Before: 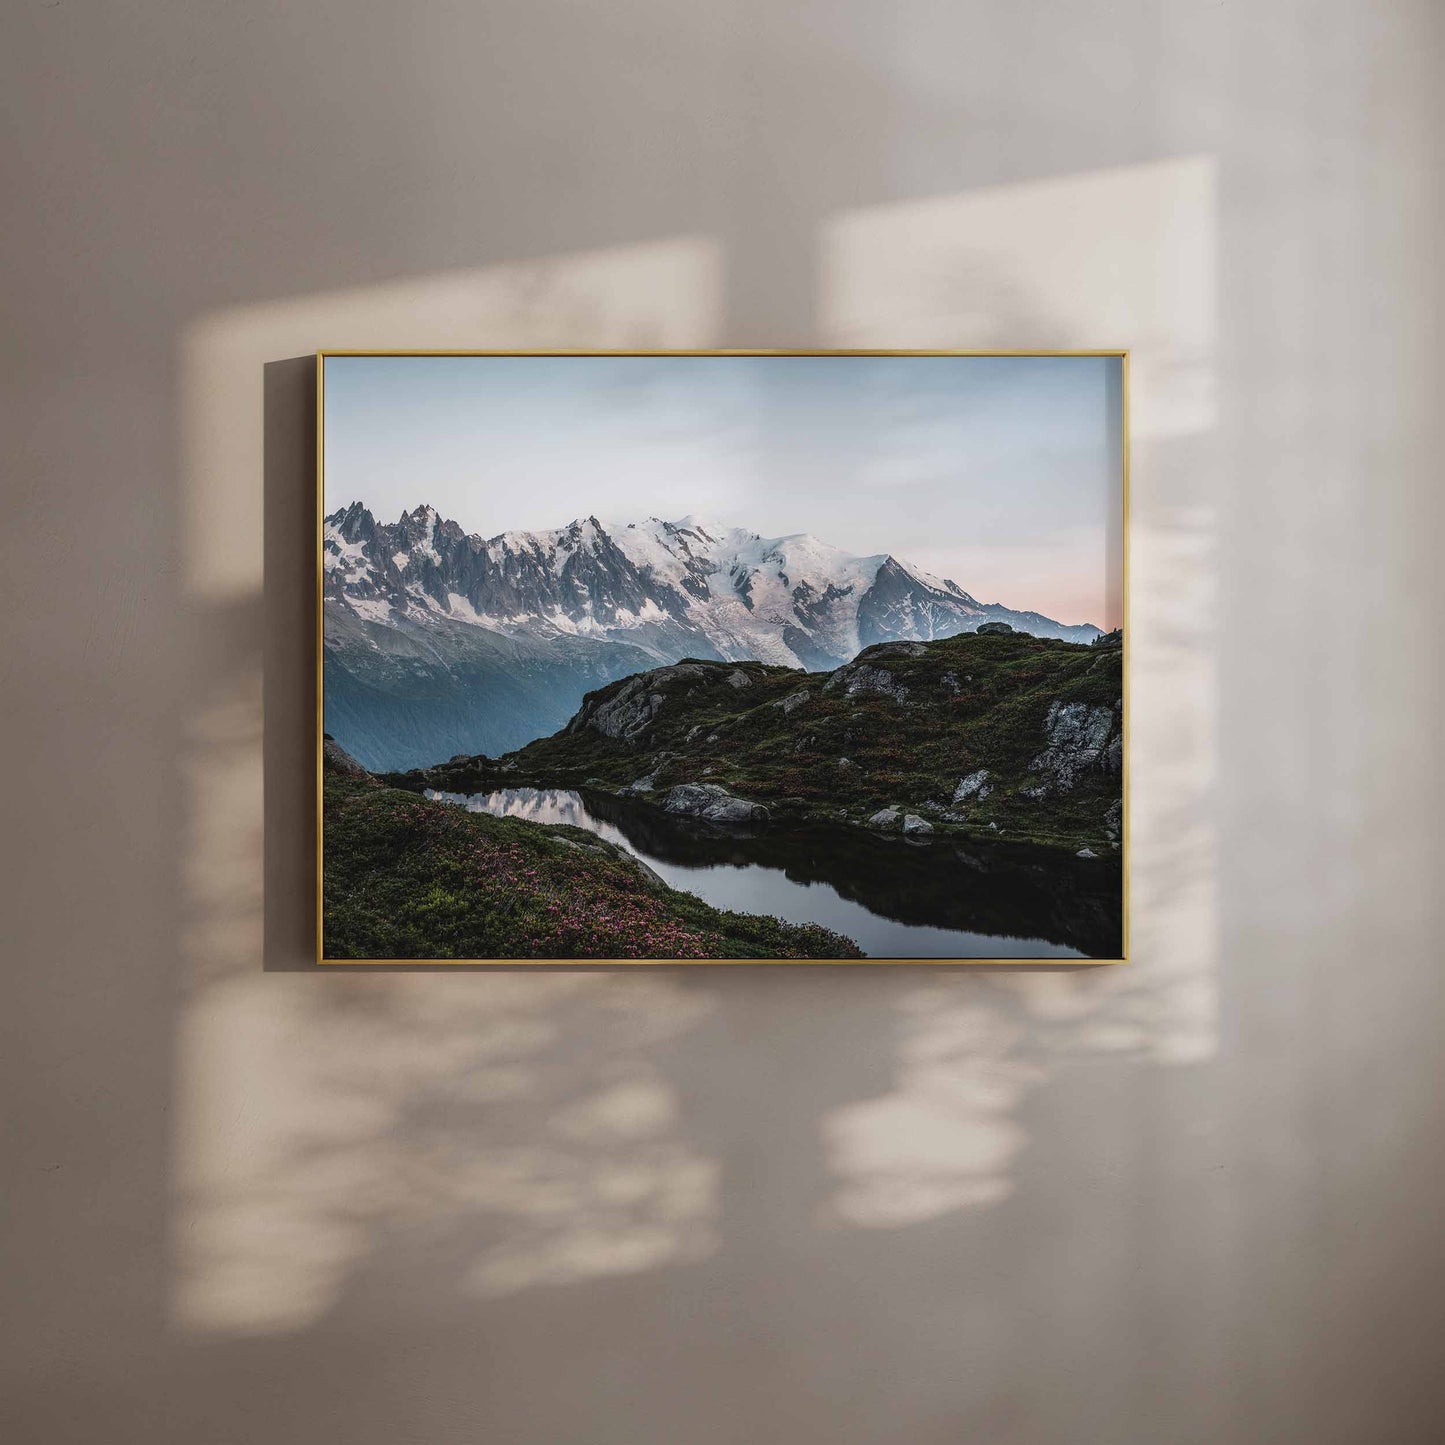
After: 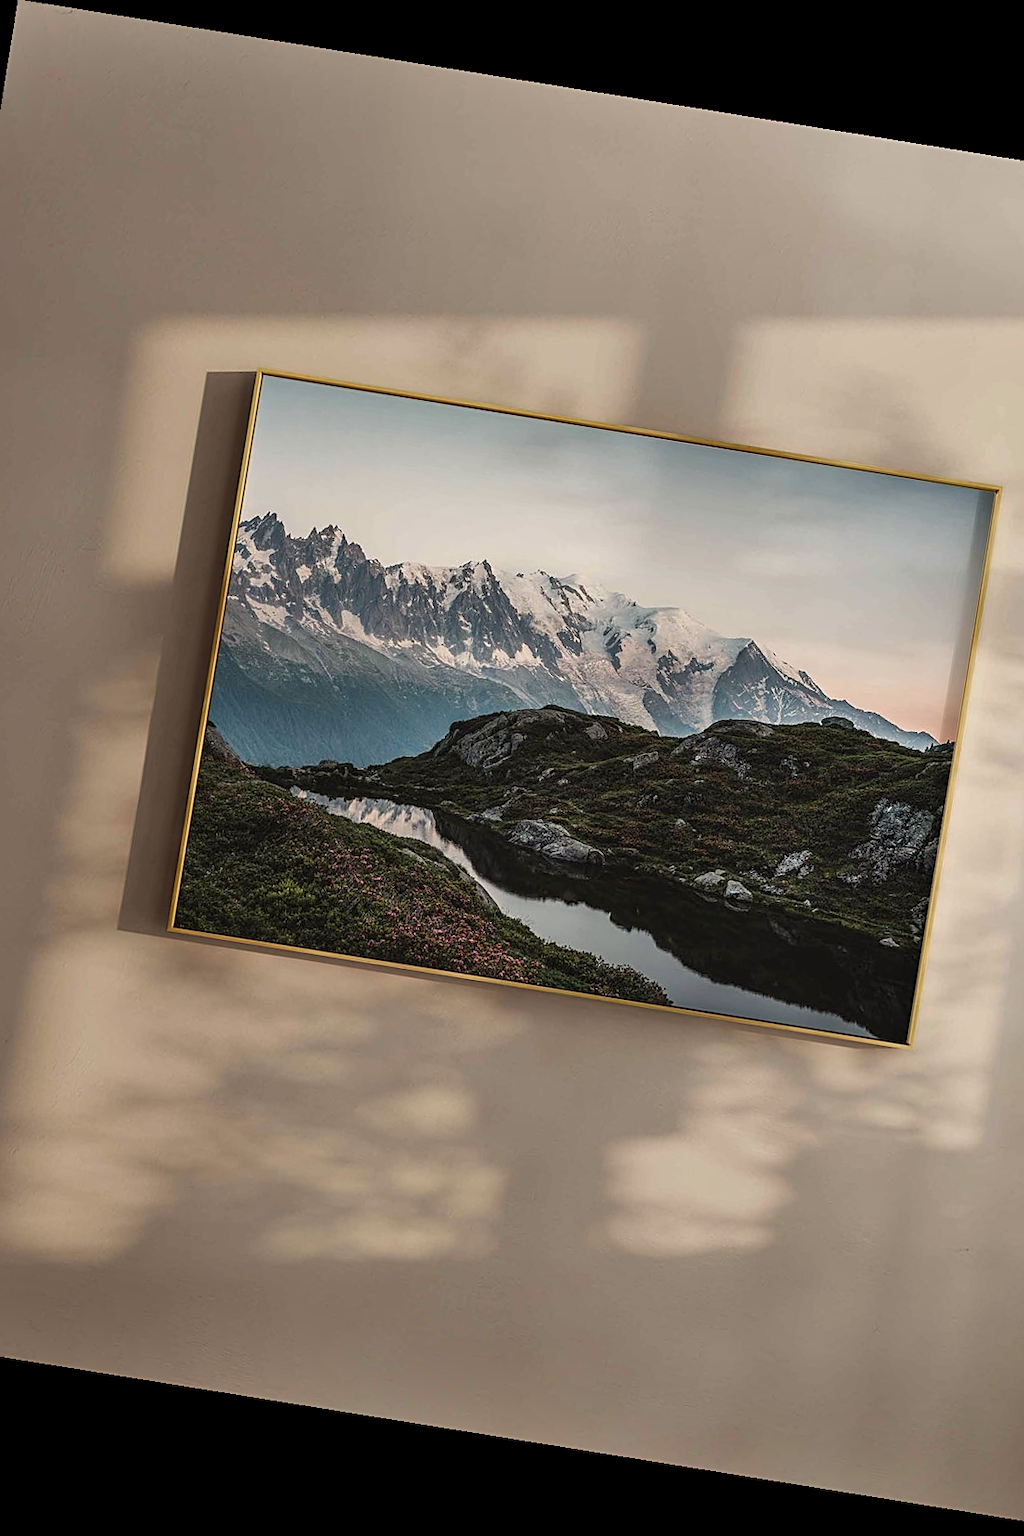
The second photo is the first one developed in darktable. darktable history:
white balance: red 1.045, blue 0.932
crop and rotate: left 12.673%, right 20.66%
shadows and highlights: shadows 43.71, white point adjustment -1.46, soften with gaussian
rotate and perspective: rotation 9.12°, automatic cropping off
sharpen: on, module defaults
